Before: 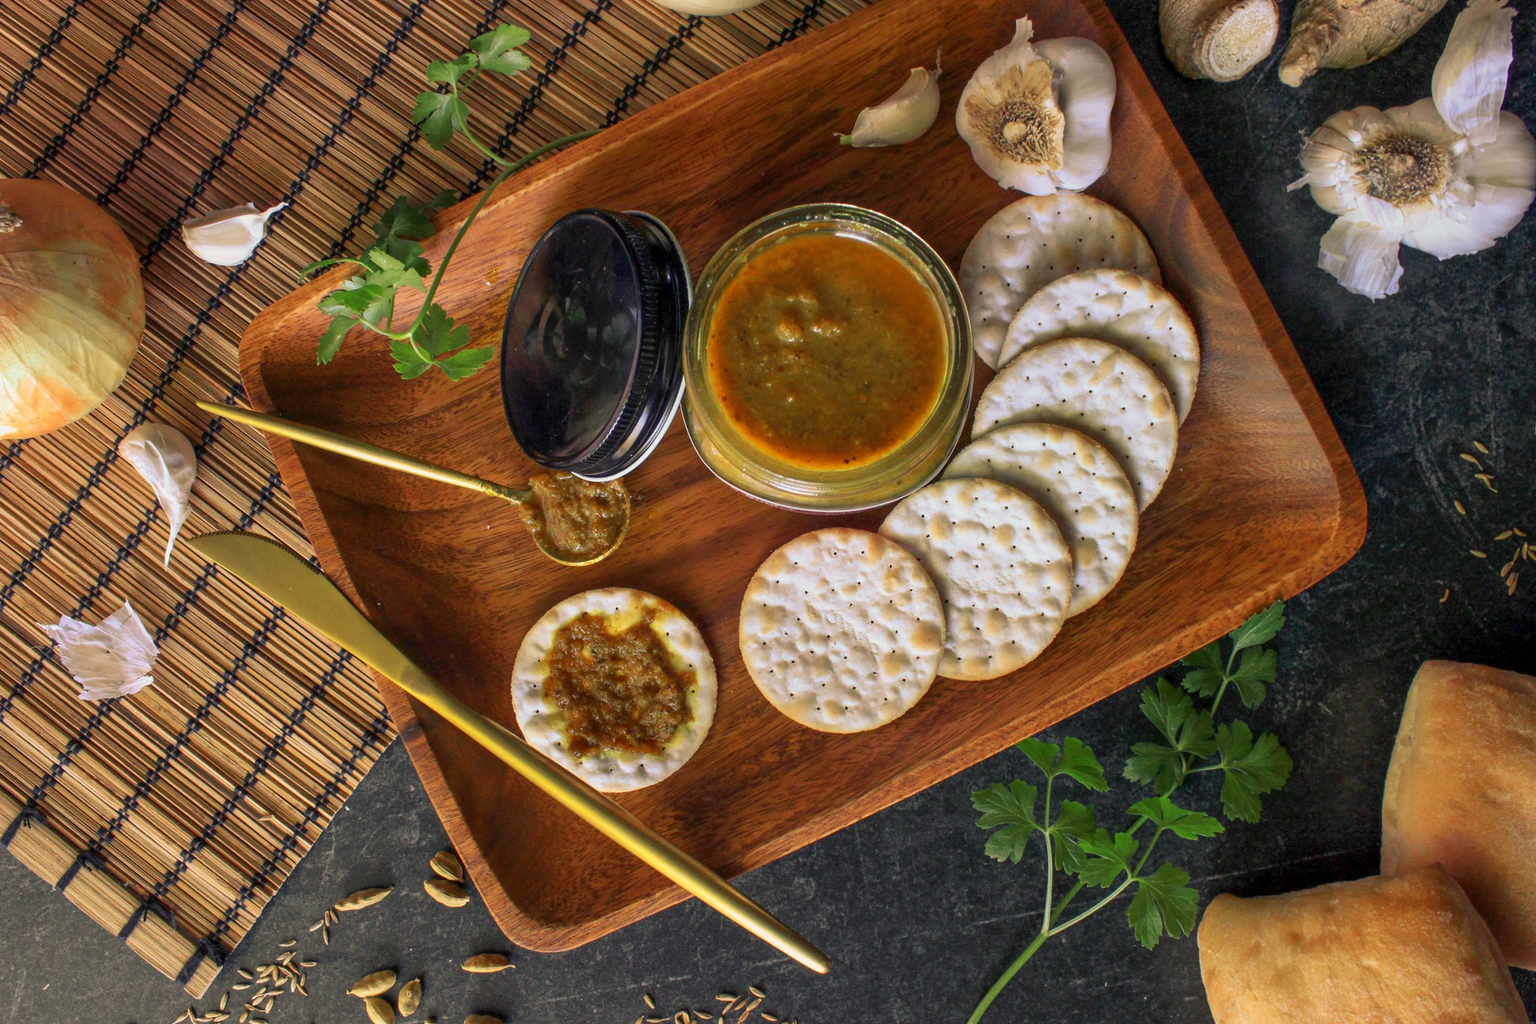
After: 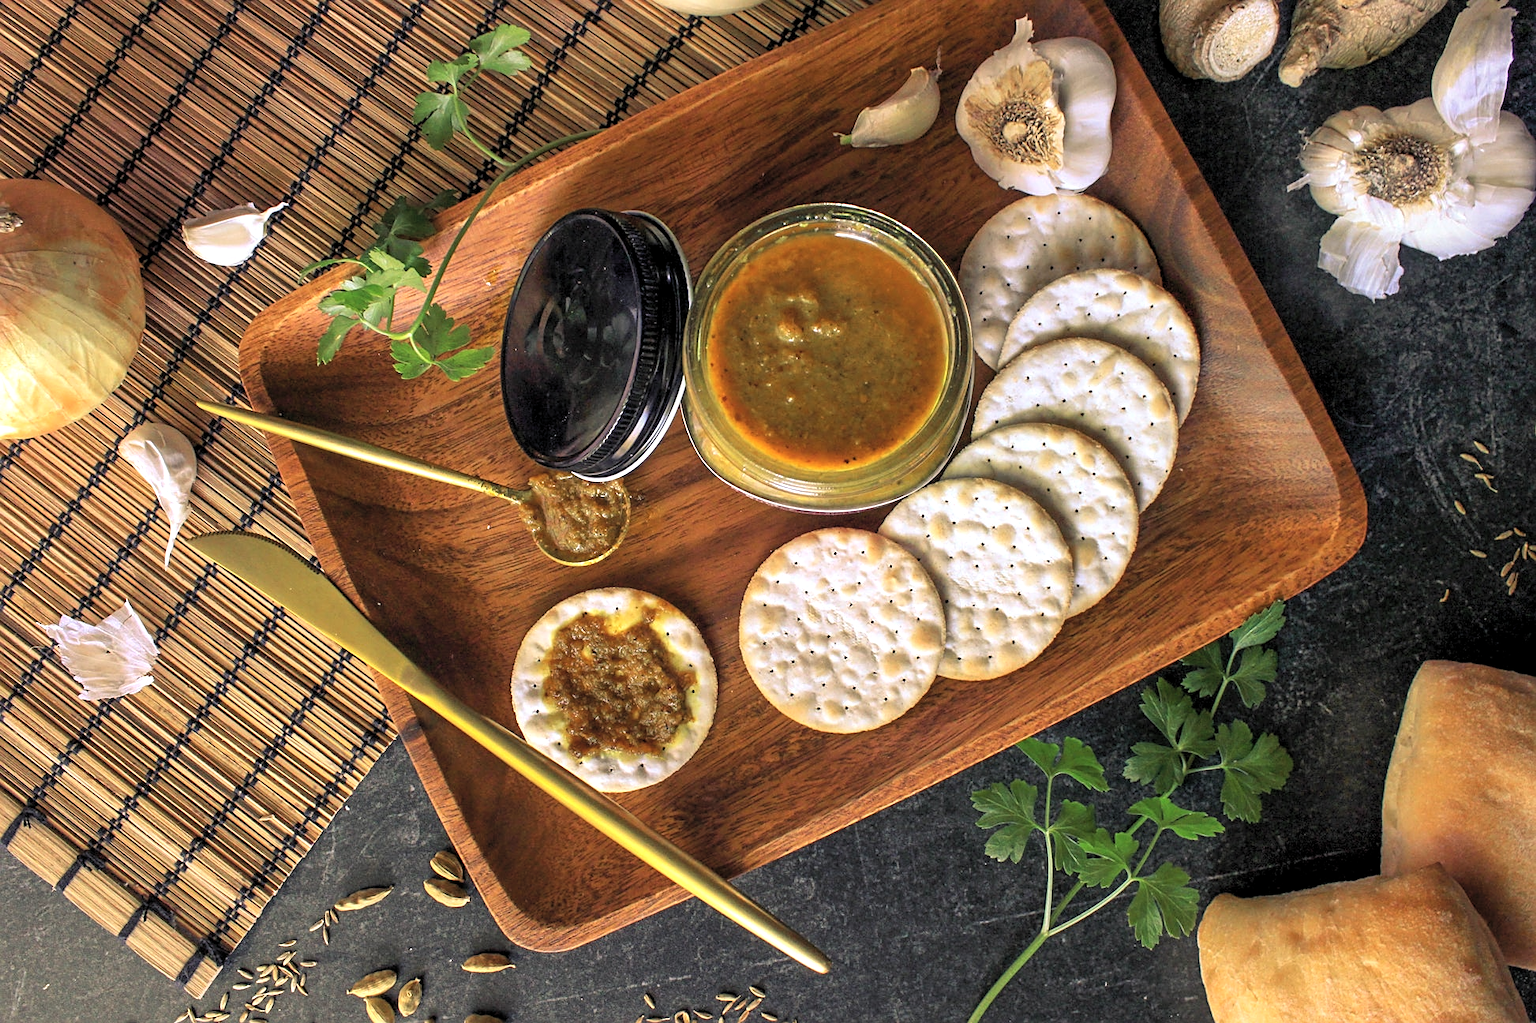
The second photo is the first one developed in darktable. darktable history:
contrast brightness saturation: brightness 0.15
sharpen: on, module defaults
levels: levels [0.052, 0.496, 0.908]
